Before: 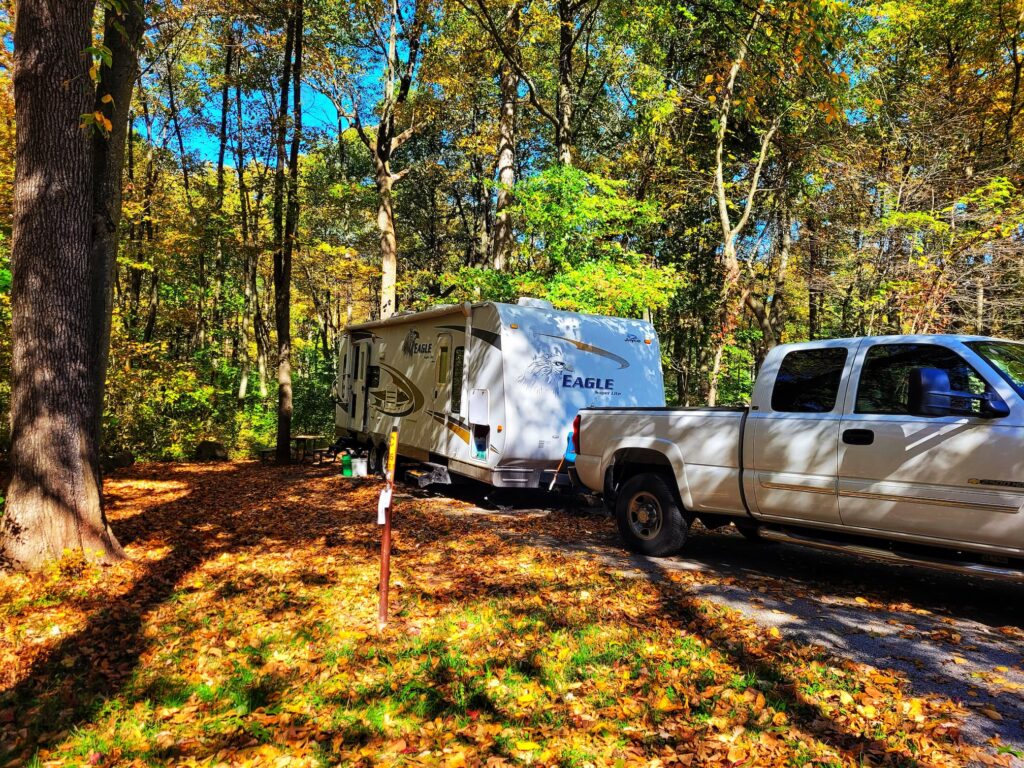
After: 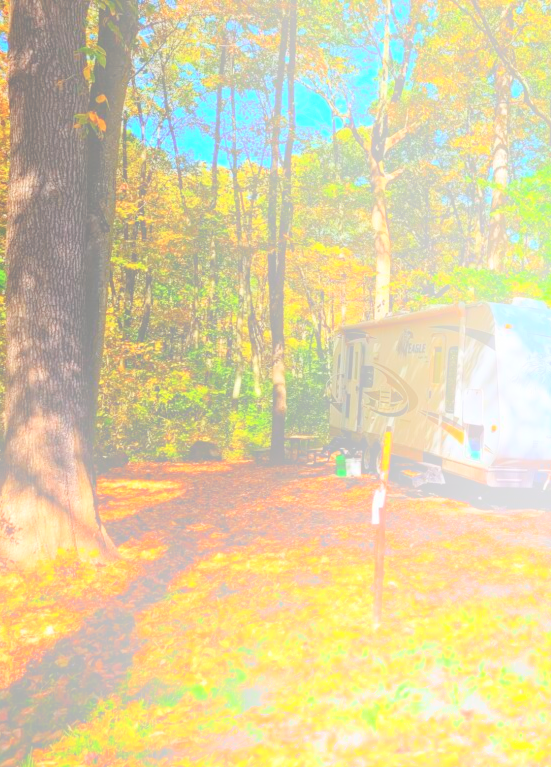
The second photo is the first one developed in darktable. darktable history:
bloom: size 25%, threshold 5%, strength 90%
exposure: exposure -0.05 EV
crop: left 0.587%, right 45.588%, bottom 0.086%
shadows and highlights: radius 125.46, shadows 30.51, highlights -30.51, low approximation 0.01, soften with gaussian
